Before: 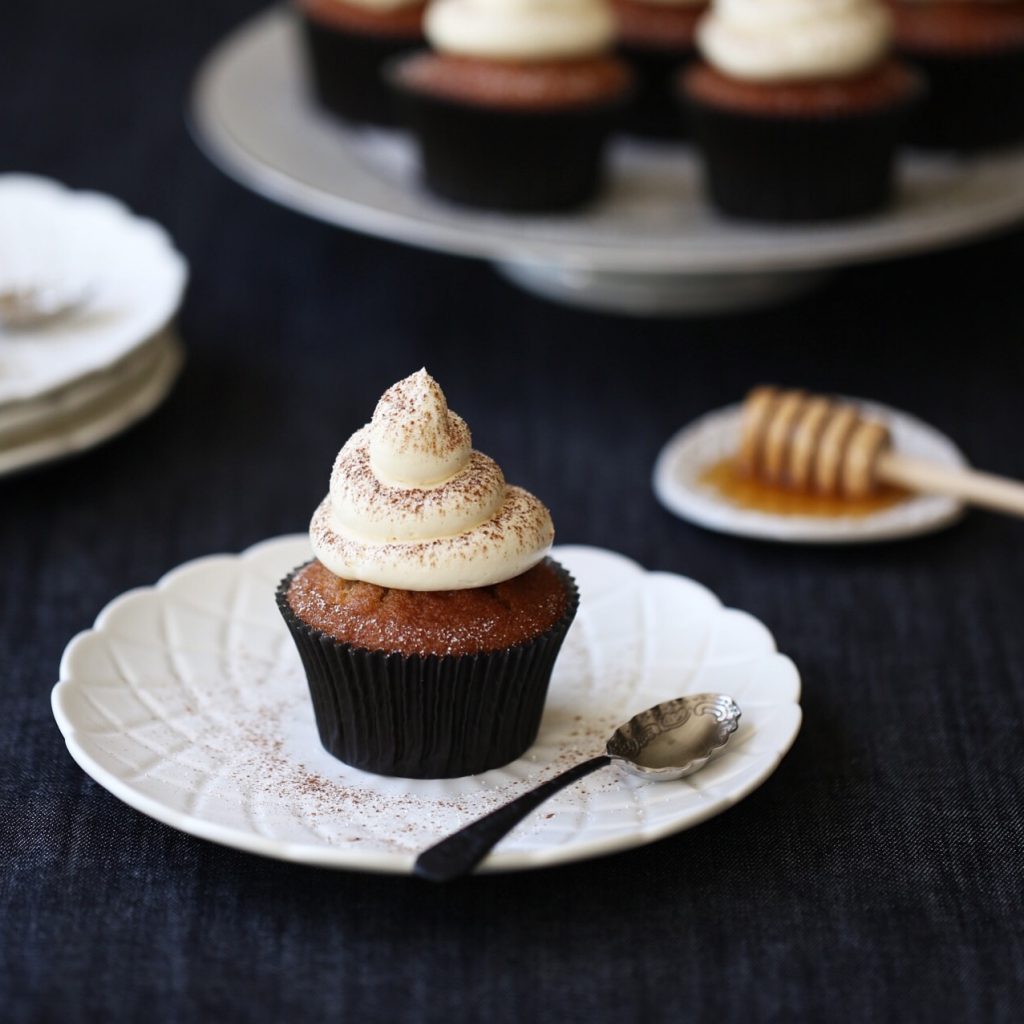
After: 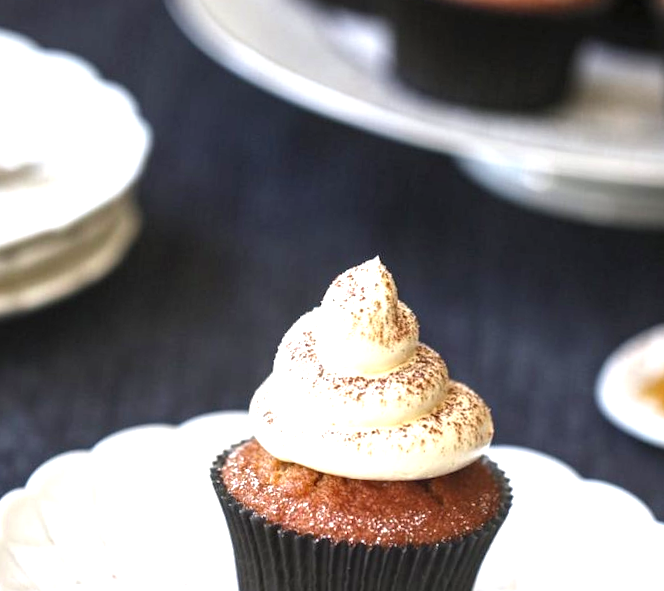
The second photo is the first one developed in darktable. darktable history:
exposure: black level correction 0, exposure 1.2 EV, compensate exposure bias true, compensate highlight preservation false
crop and rotate: angle -4.99°, left 2.122%, top 6.945%, right 27.566%, bottom 30.519%
local contrast: detail 130%
